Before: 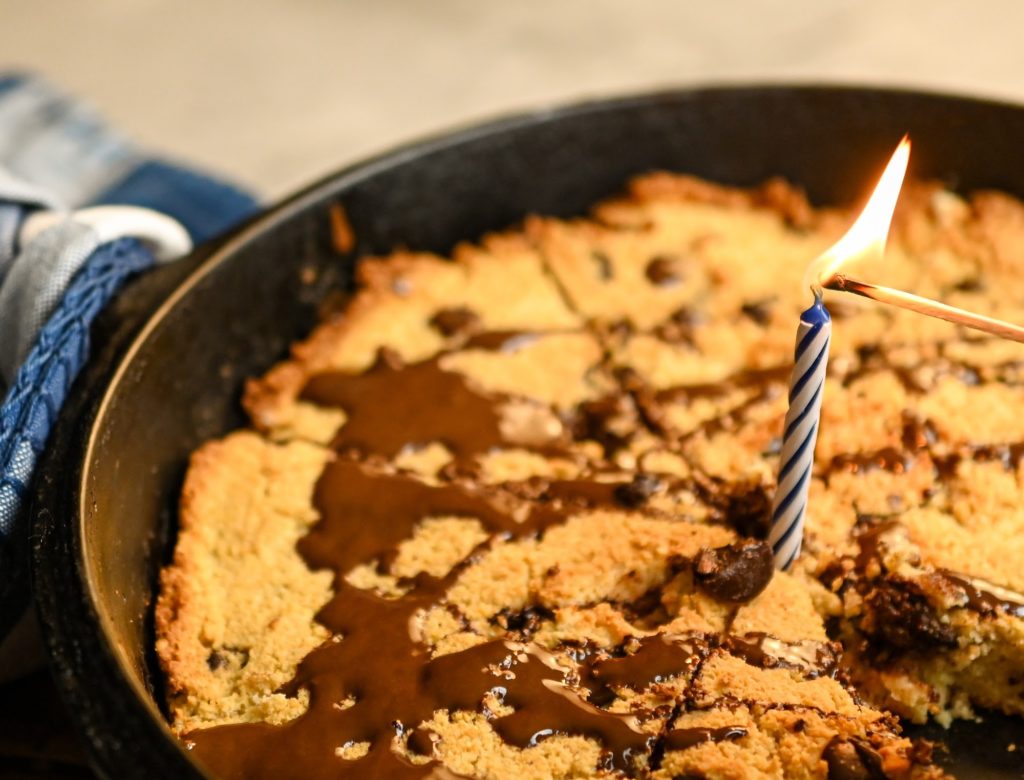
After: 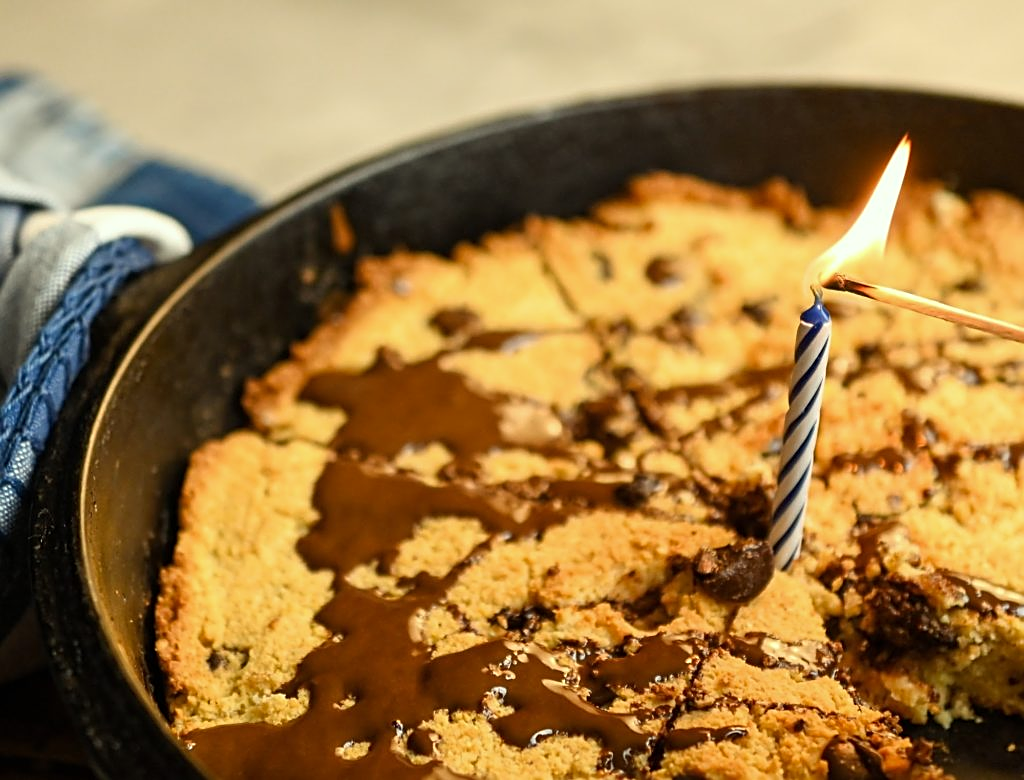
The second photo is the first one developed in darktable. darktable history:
color correction: highlights a* -4.73, highlights b* 5.06, saturation 0.97
sharpen: on, module defaults
